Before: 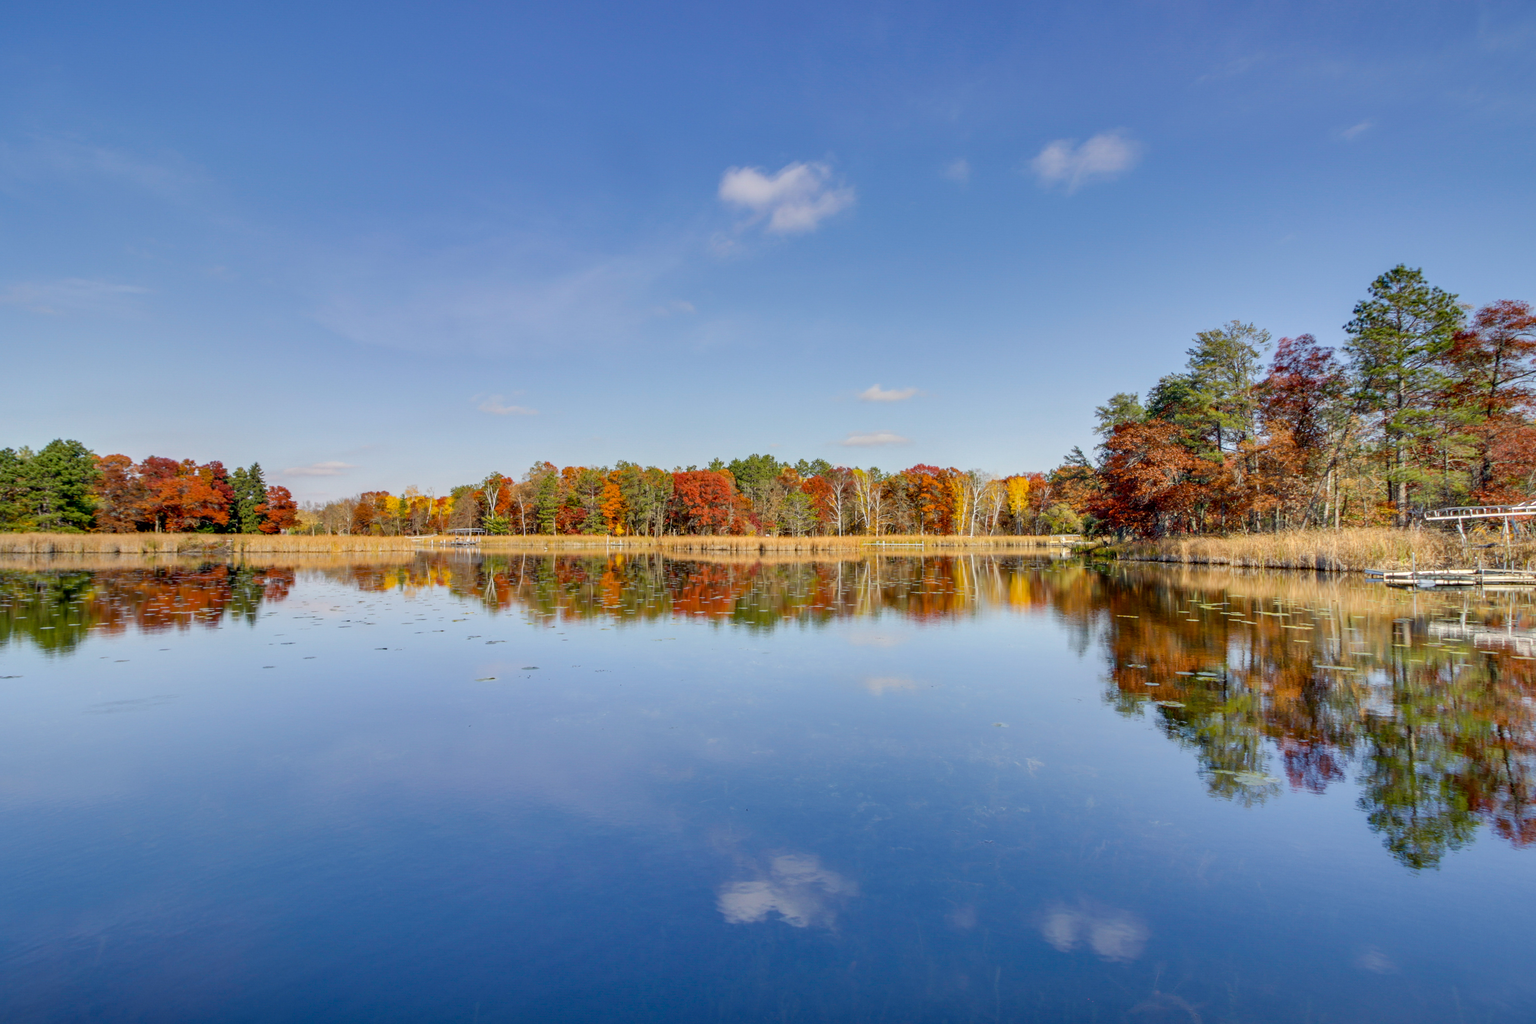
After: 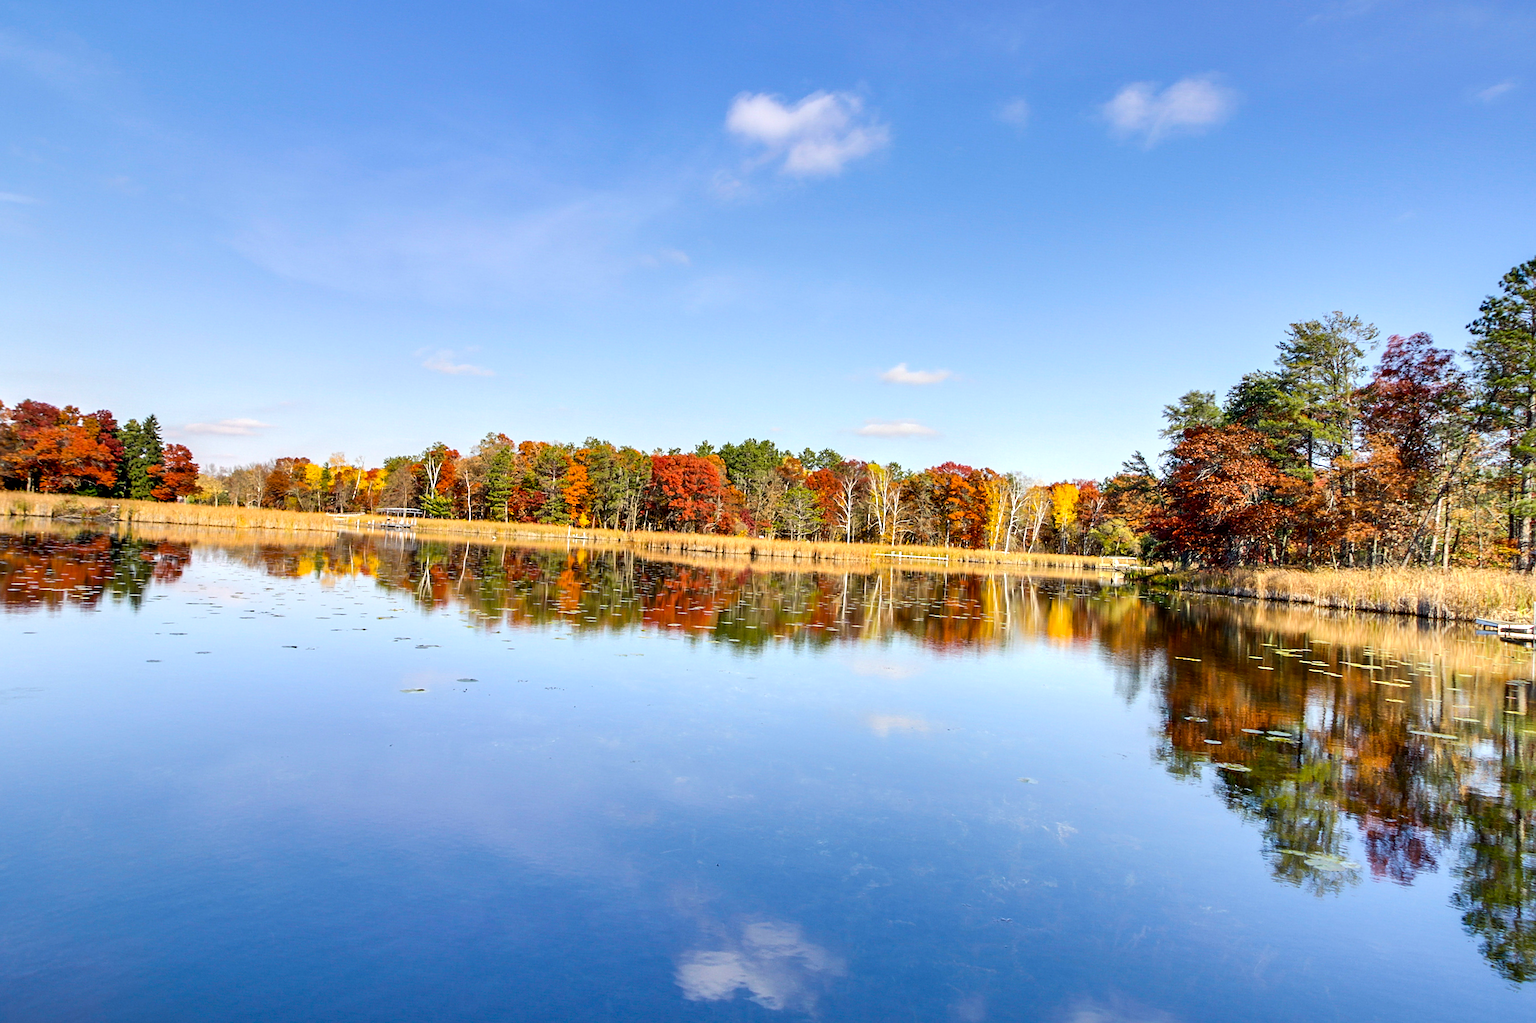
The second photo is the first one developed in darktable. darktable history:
tone equalizer: -8 EV -0.75 EV, -7 EV -0.7 EV, -6 EV -0.6 EV, -5 EV -0.4 EV, -3 EV 0.4 EV, -2 EV 0.6 EV, -1 EV 0.7 EV, +0 EV 0.75 EV, edges refinement/feathering 500, mask exposure compensation -1.57 EV, preserve details no
sharpen: on, module defaults
color contrast: green-magenta contrast 1.1, blue-yellow contrast 1.1, unbound 0
crop and rotate: angle -3.27°, left 5.211%, top 5.211%, right 4.607%, bottom 4.607%
